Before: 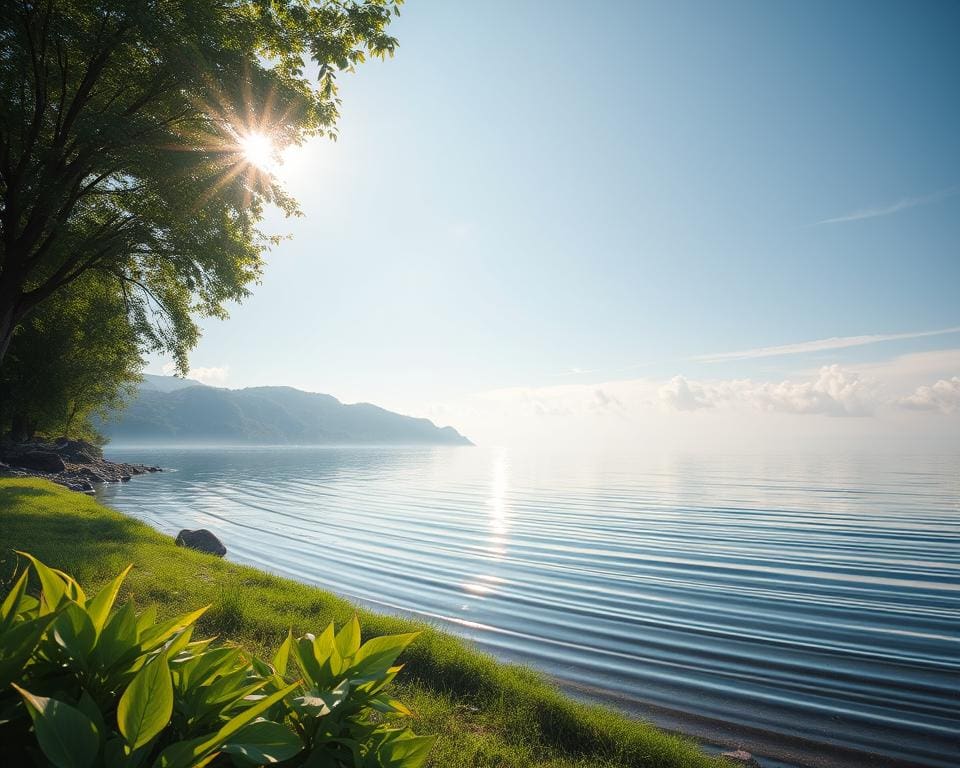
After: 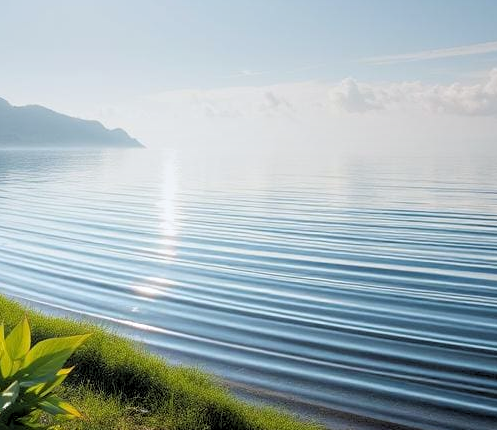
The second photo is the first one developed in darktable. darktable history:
rgb levels: levels [[0.013, 0.434, 0.89], [0, 0.5, 1], [0, 0.5, 1]]
graduated density: on, module defaults
crop: left 34.479%, top 38.822%, right 13.718%, bottom 5.172%
white balance: red 0.98, blue 1.034
